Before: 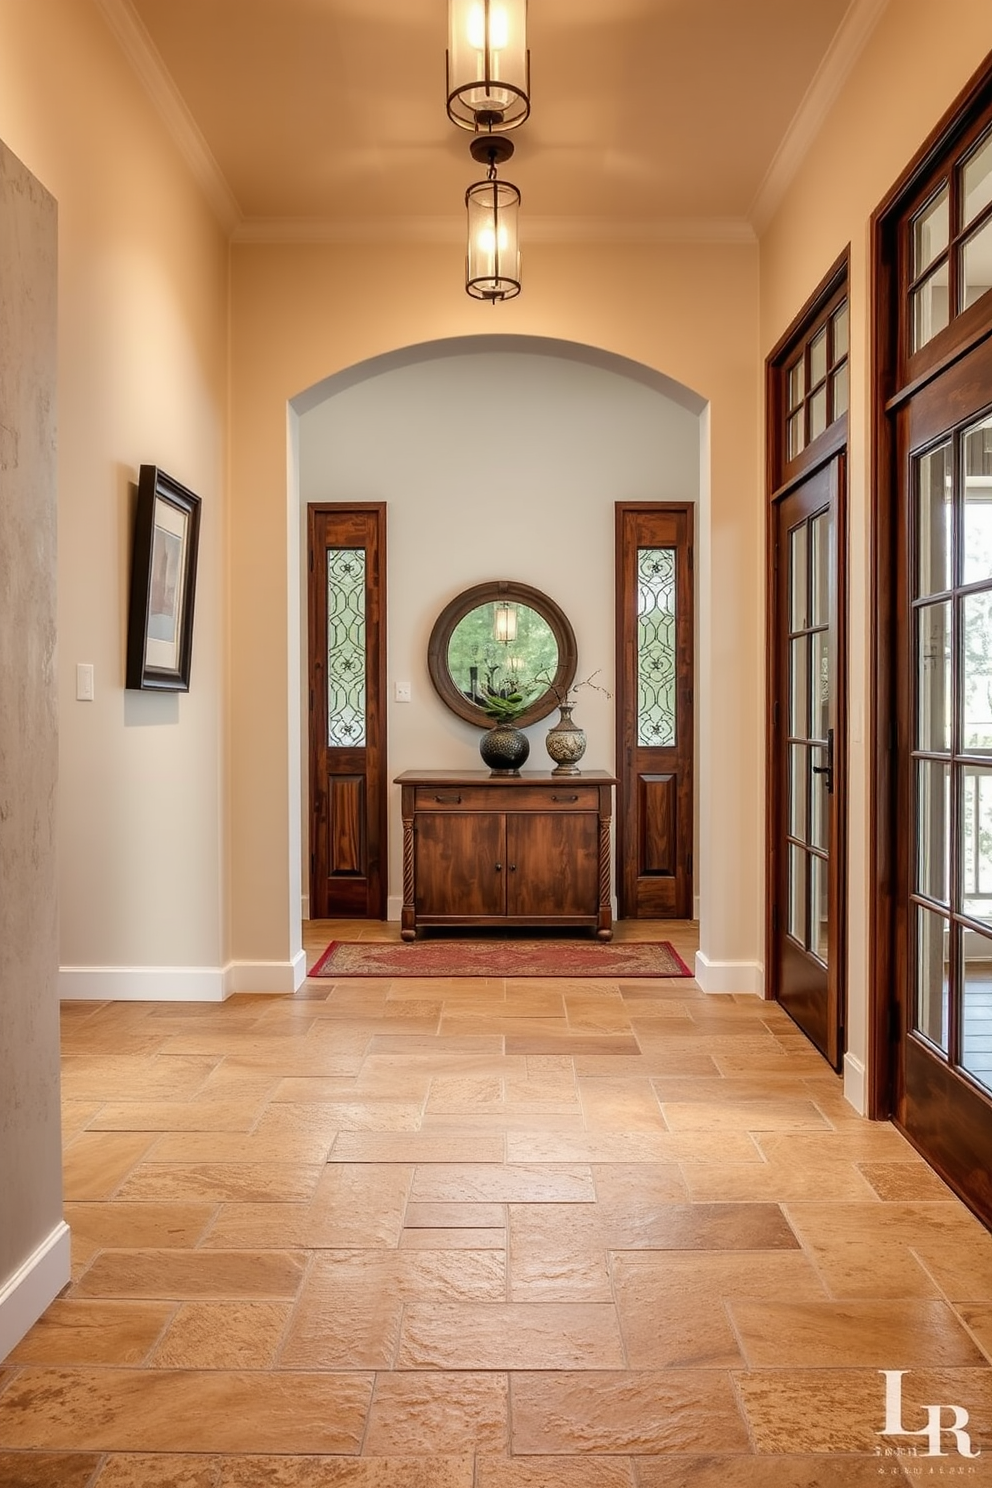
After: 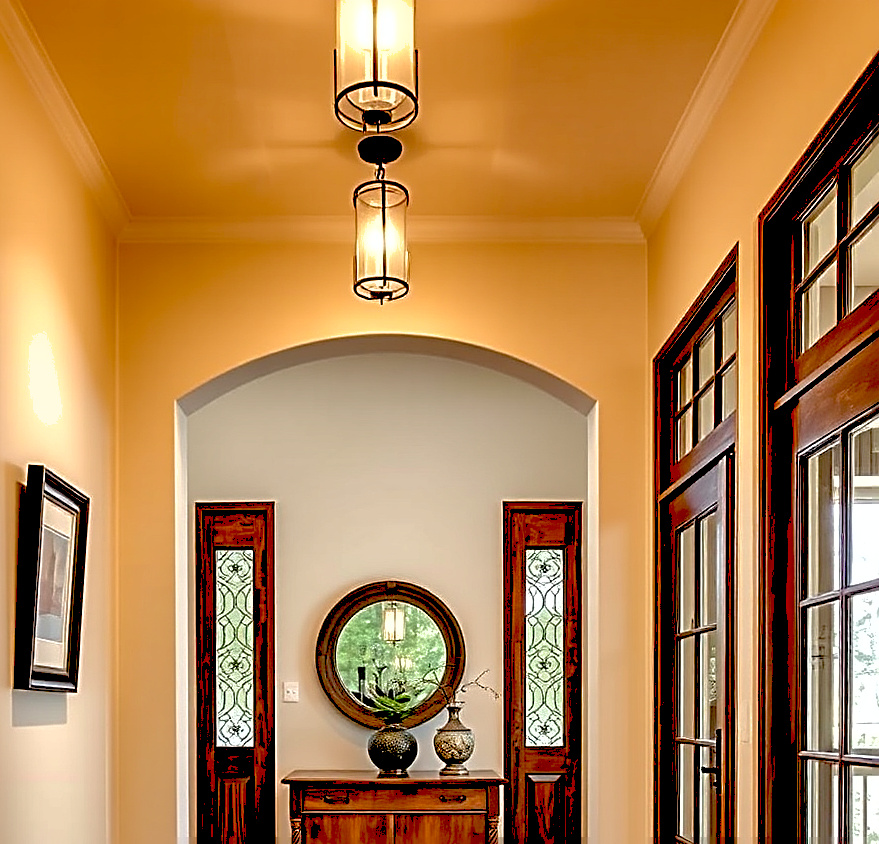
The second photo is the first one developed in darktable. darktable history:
crop and rotate: left 11.328%, bottom 43.24%
exposure: black level correction 0.041, exposure 0.498 EV, compensate exposure bias true, compensate highlight preservation false
sharpen: radius 2.593, amount 0.68
shadows and highlights: on, module defaults
haze removal: compatibility mode true, adaptive false
